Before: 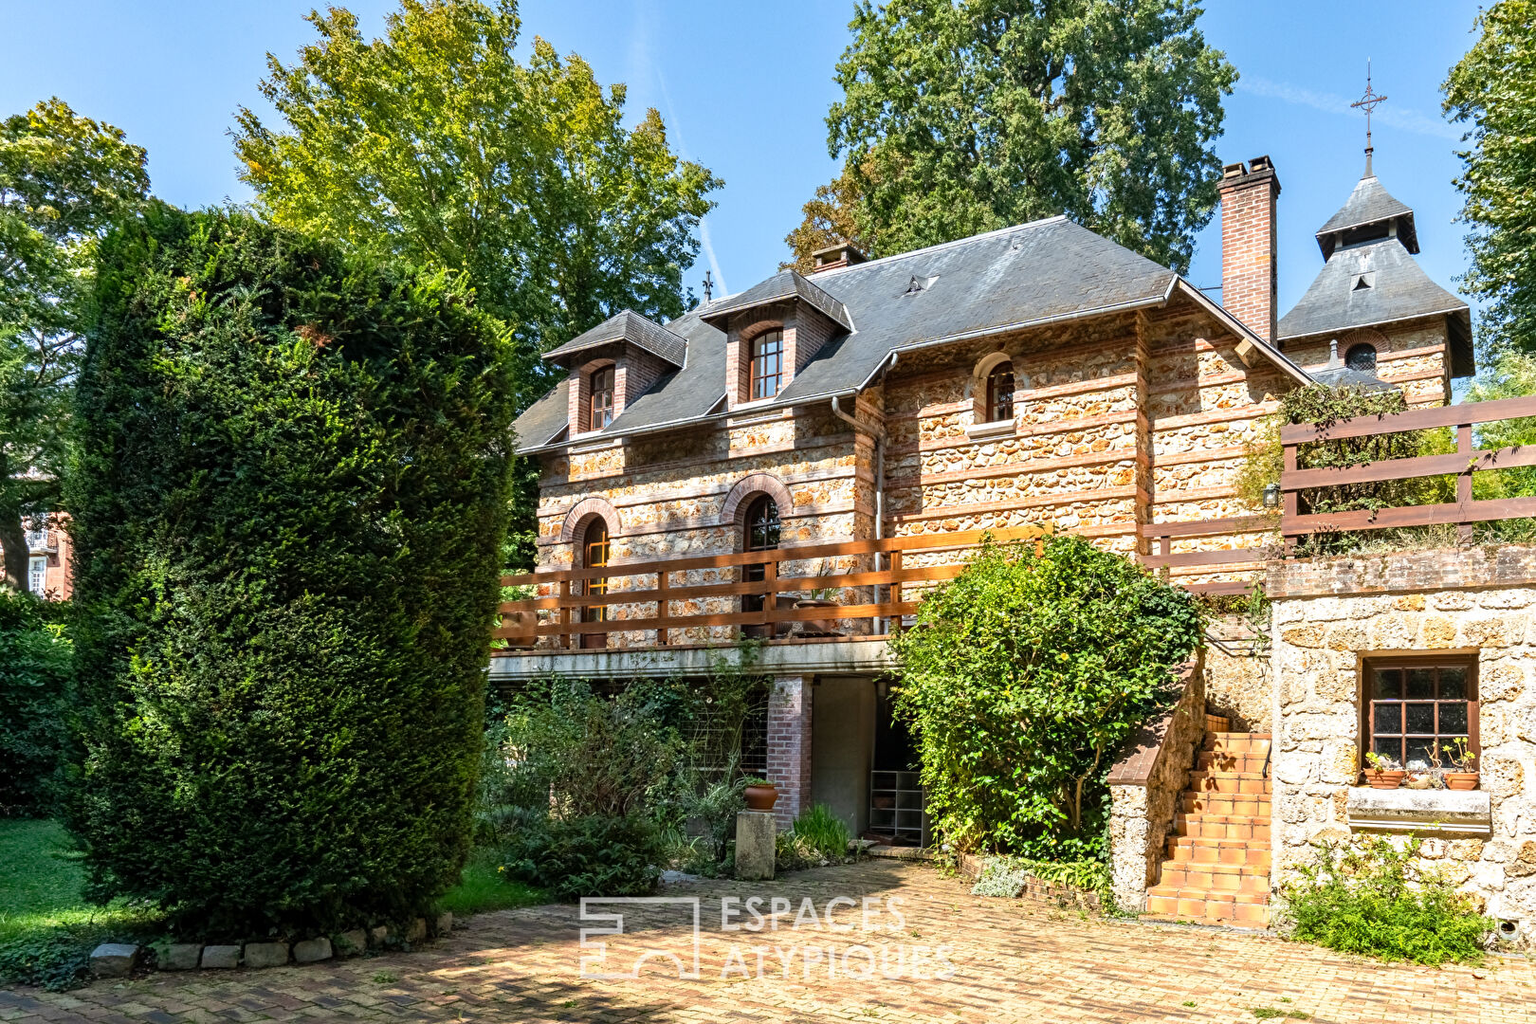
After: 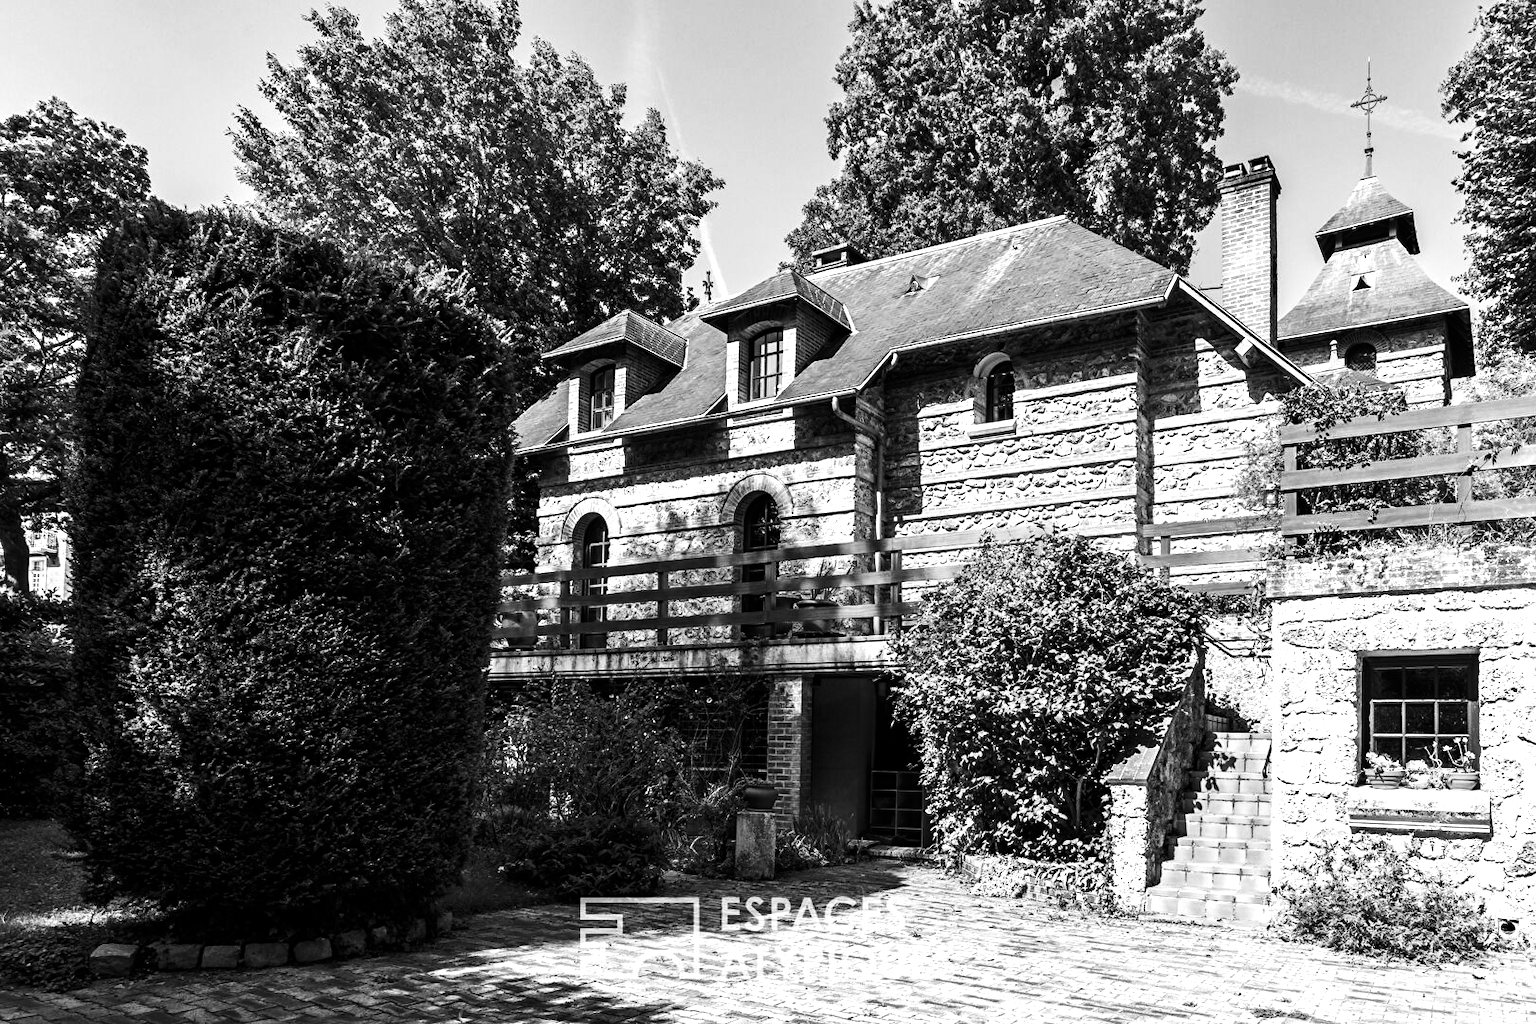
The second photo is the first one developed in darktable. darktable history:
monochrome: on, module defaults
color balance rgb: linear chroma grading › global chroma 9%, perceptual saturation grading › global saturation 36%, perceptual saturation grading › shadows 35%, perceptual brilliance grading › global brilliance 15%, perceptual brilliance grading › shadows -35%, global vibrance 15%
contrast brightness saturation: contrast 0.19, brightness -0.11, saturation 0.21
